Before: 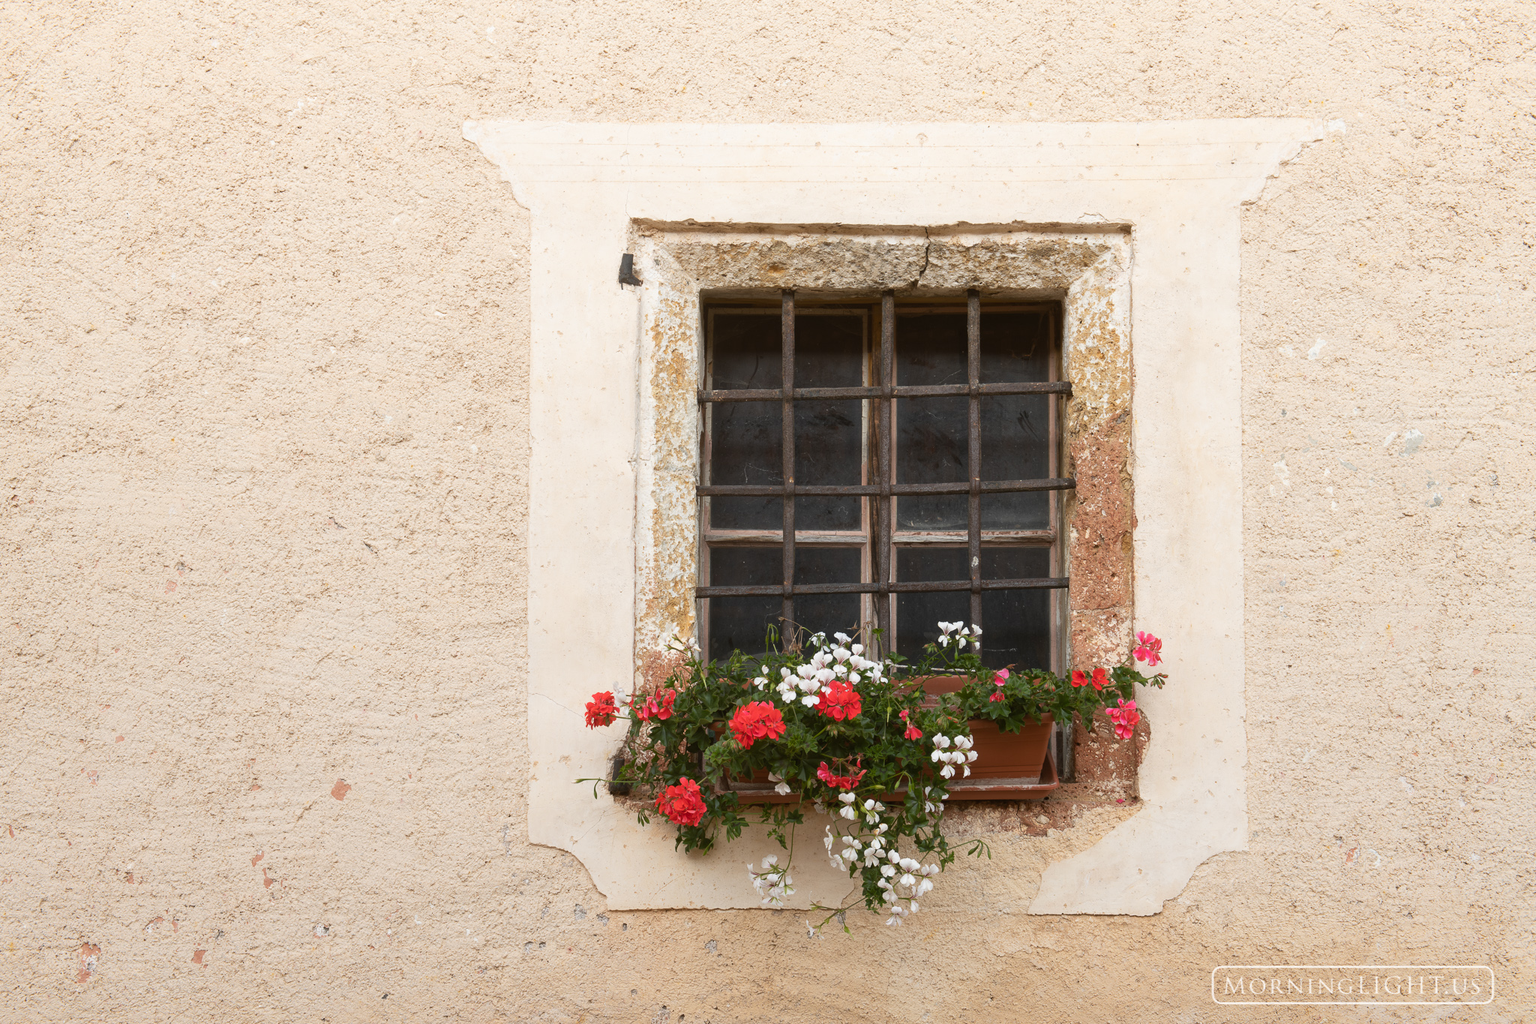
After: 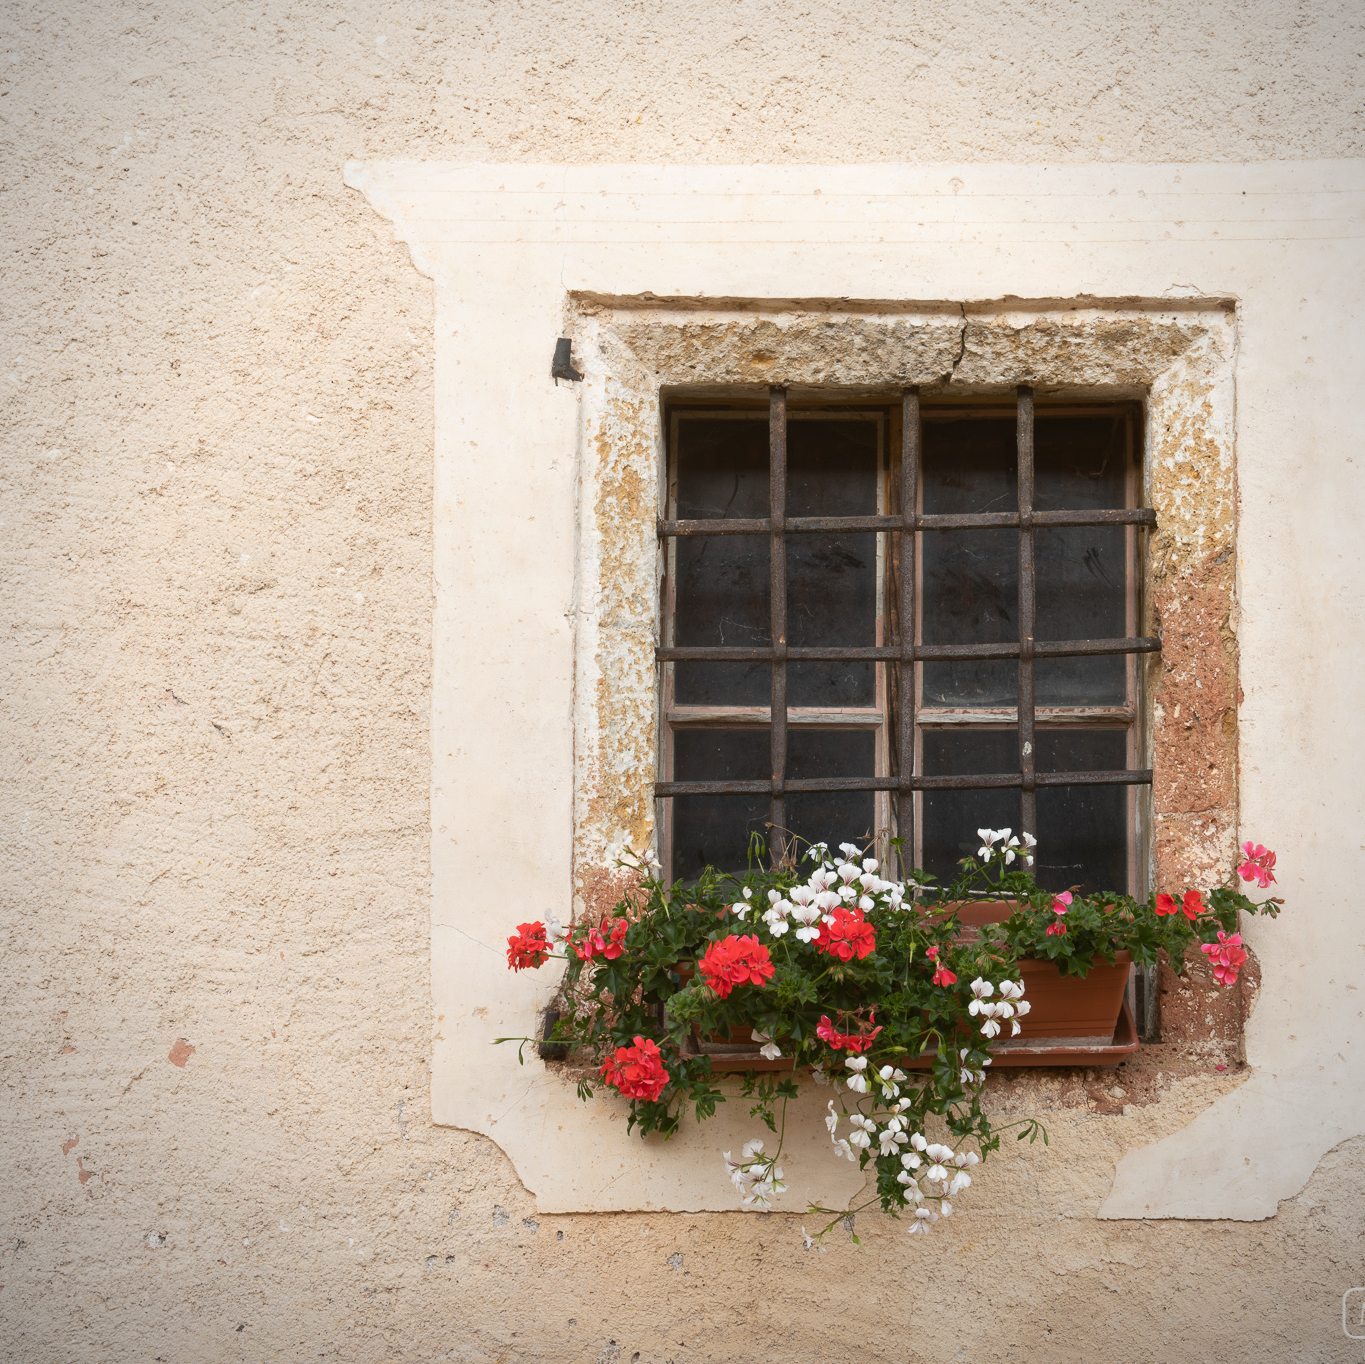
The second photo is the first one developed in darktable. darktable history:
crop and rotate: left 13.342%, right 19.991%
vignetting: fall-off radius 60.92%
